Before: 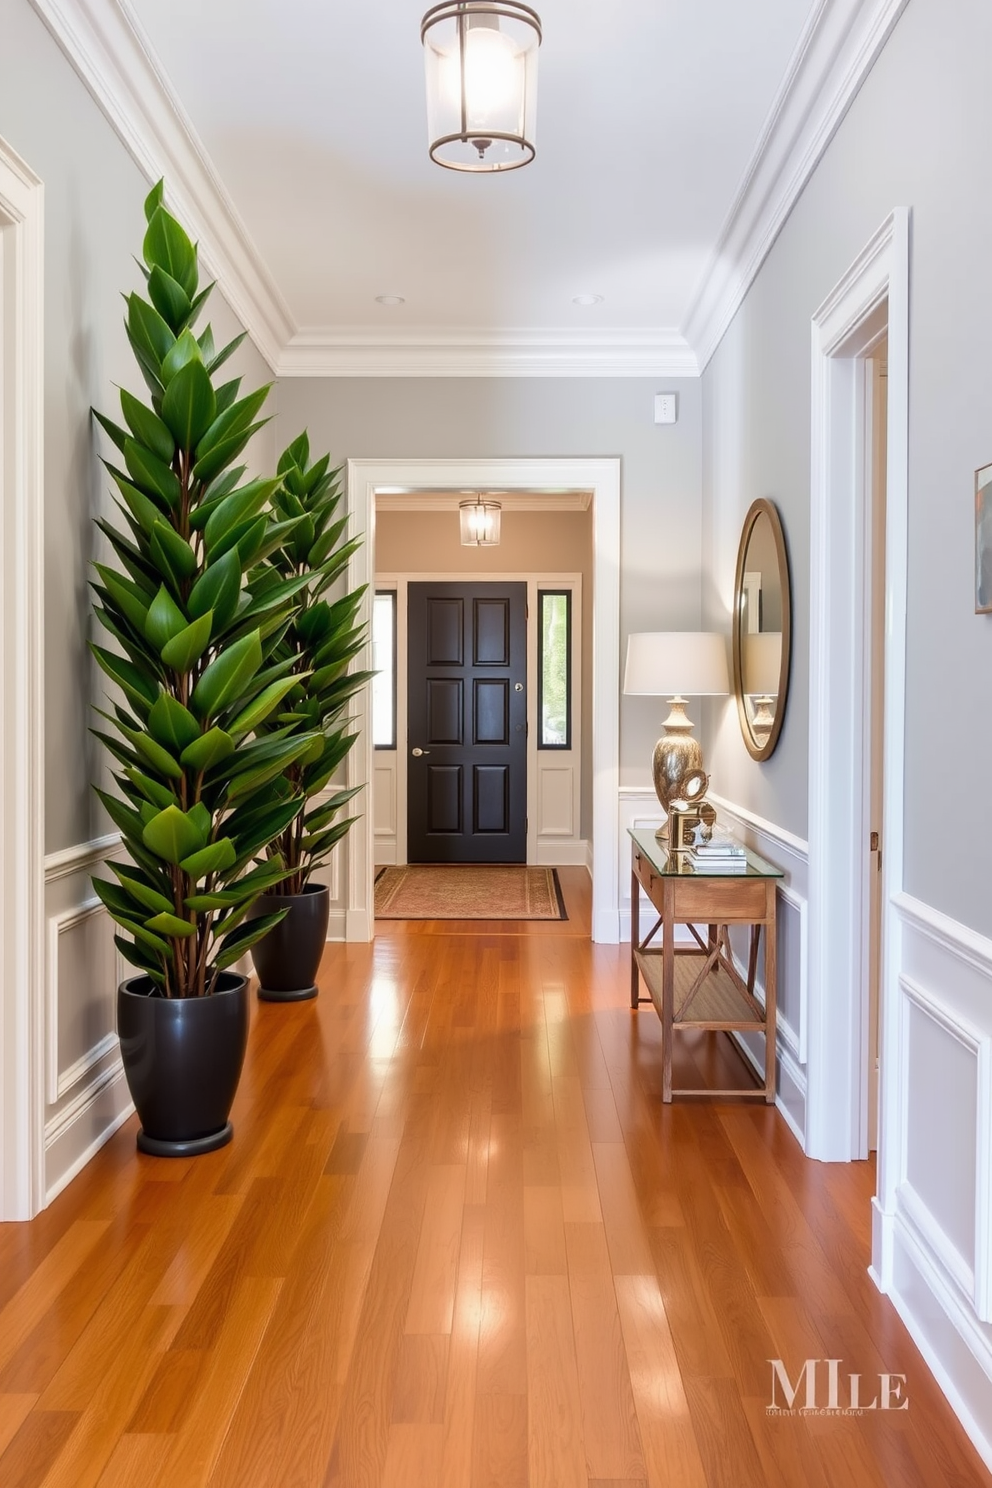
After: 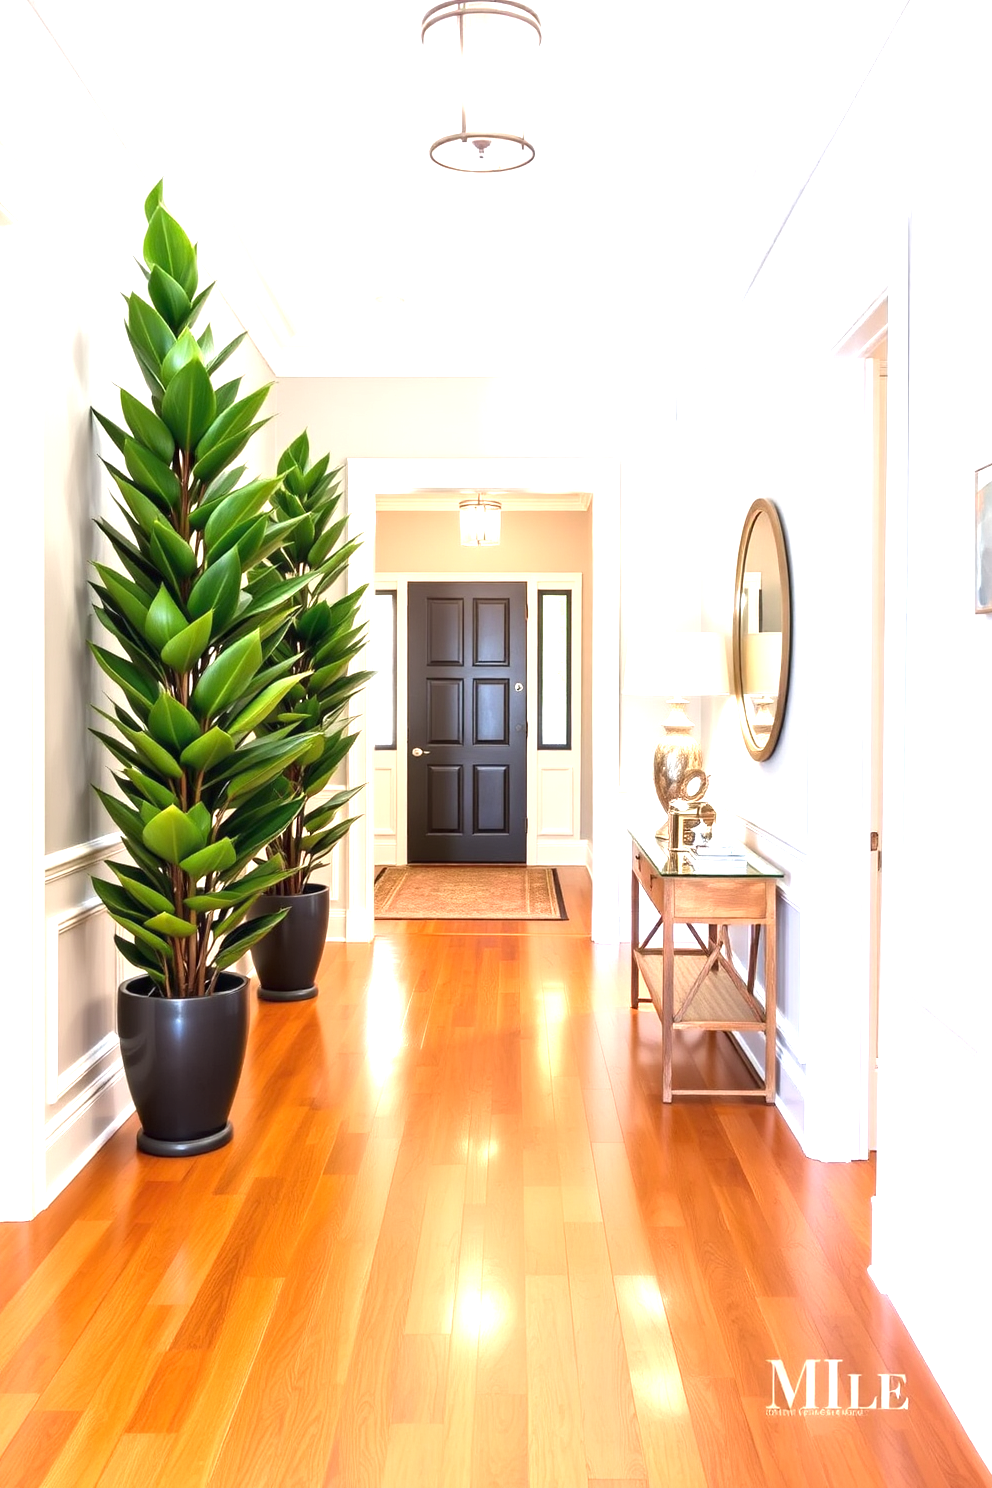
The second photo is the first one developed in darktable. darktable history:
exposure: black level correction 0, exposure 1.366 EV, compensate highlight preservation false
